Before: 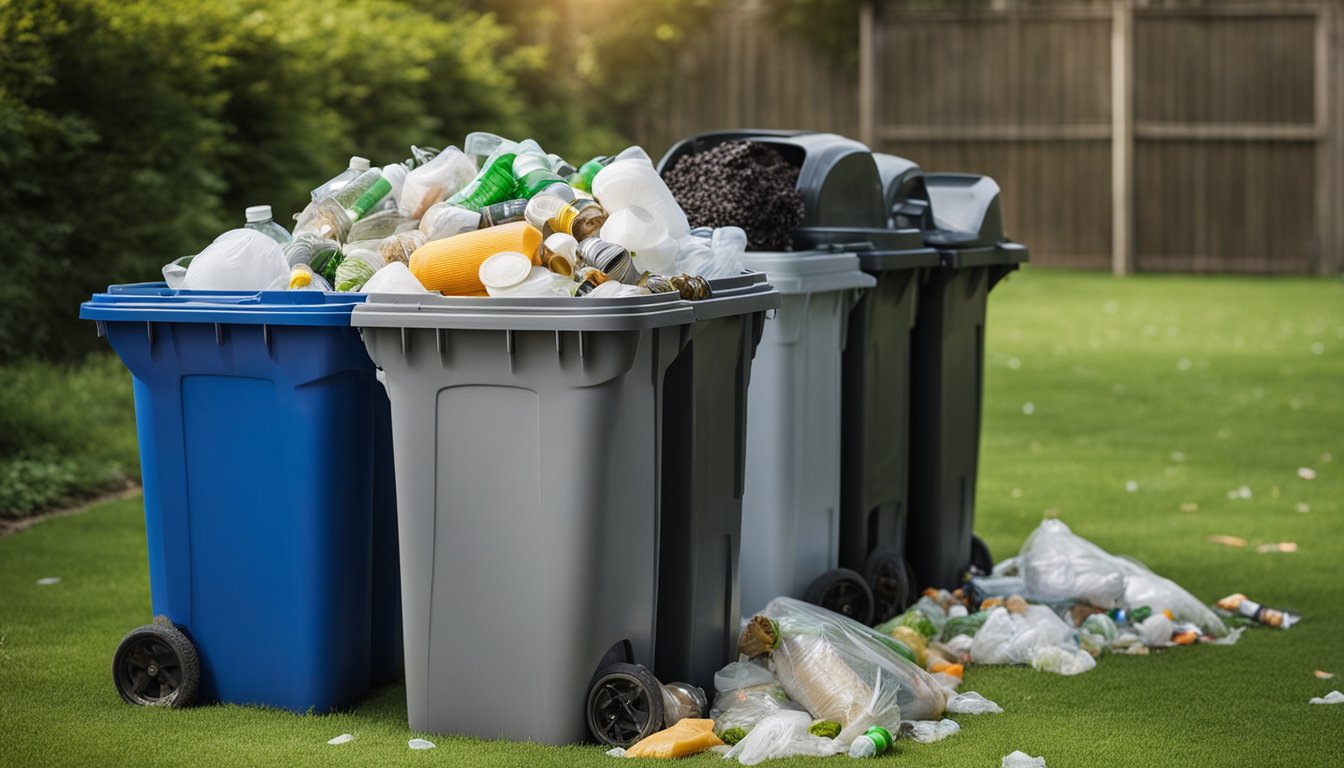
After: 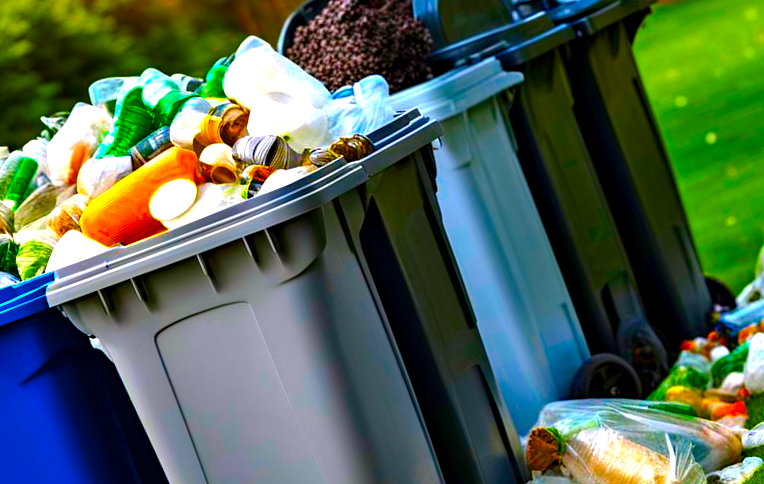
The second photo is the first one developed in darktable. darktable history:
base curve: curves: ch0 [(0, 0) (0.74, 0.67) (1, 1)], preserve colors none
exposure: black level correction 0.001, exposure 0.498 EV, compensate highlight preservation false
crop and rotate: angle 21.31°, left 6.849%, right 3.973%, bottom 1.138%
contrast equalizer: octaves 7, y [[0.6 ×6], [0.55 ×6], [0 ×6], [0 ×6], [0 ×6]], mix 0.36
color correction: highlights a* 1.5, highlights b* -1.78, saturation 2.53
color balance rgb: perceptual saturation grading › global saturation 35.869%, perceptual saturation grading › shadows 34.518%, global vibrance 6.351%, contrast 13.03%, saturation formula JzAzBz (2021)
haze removal: compatibility mode true
